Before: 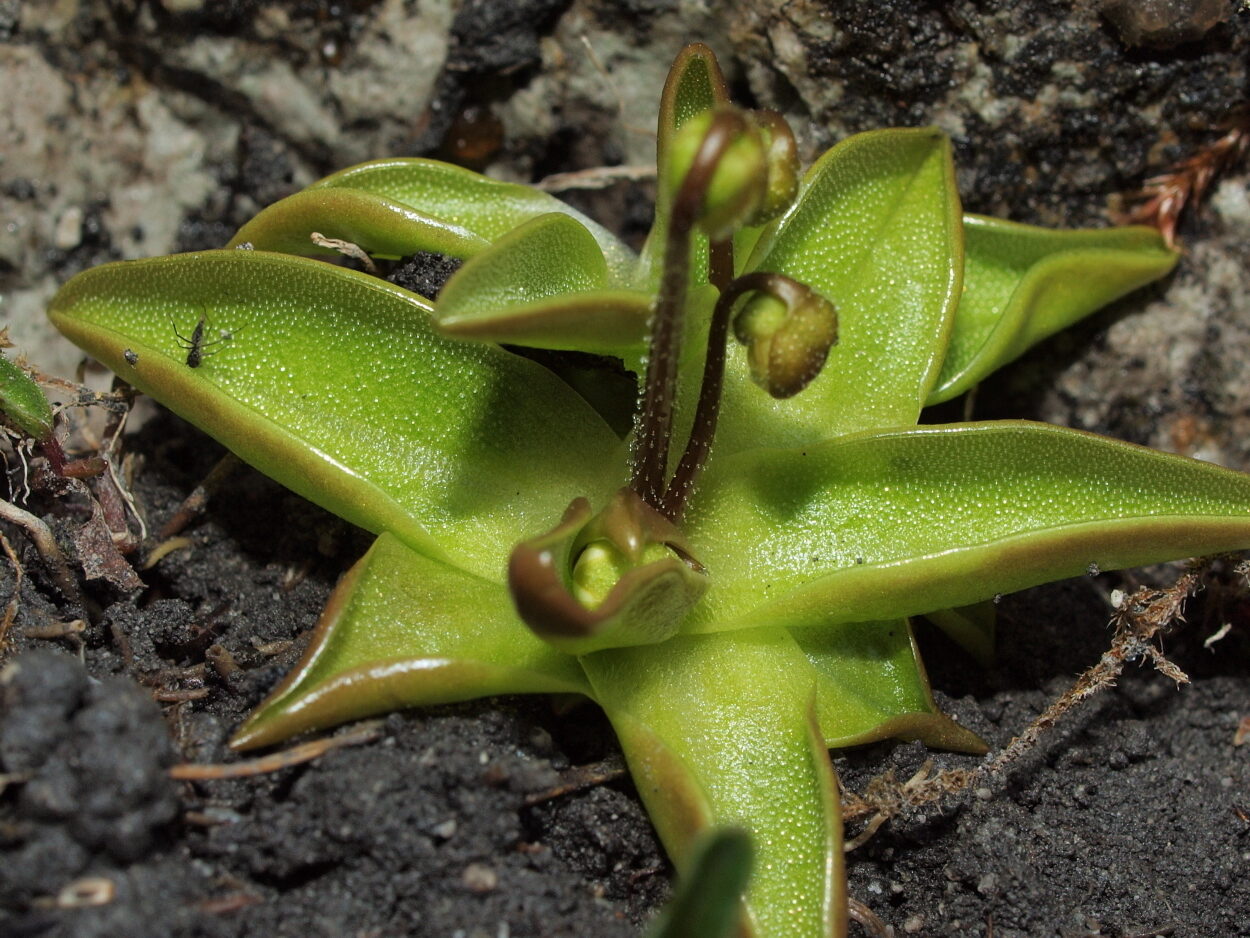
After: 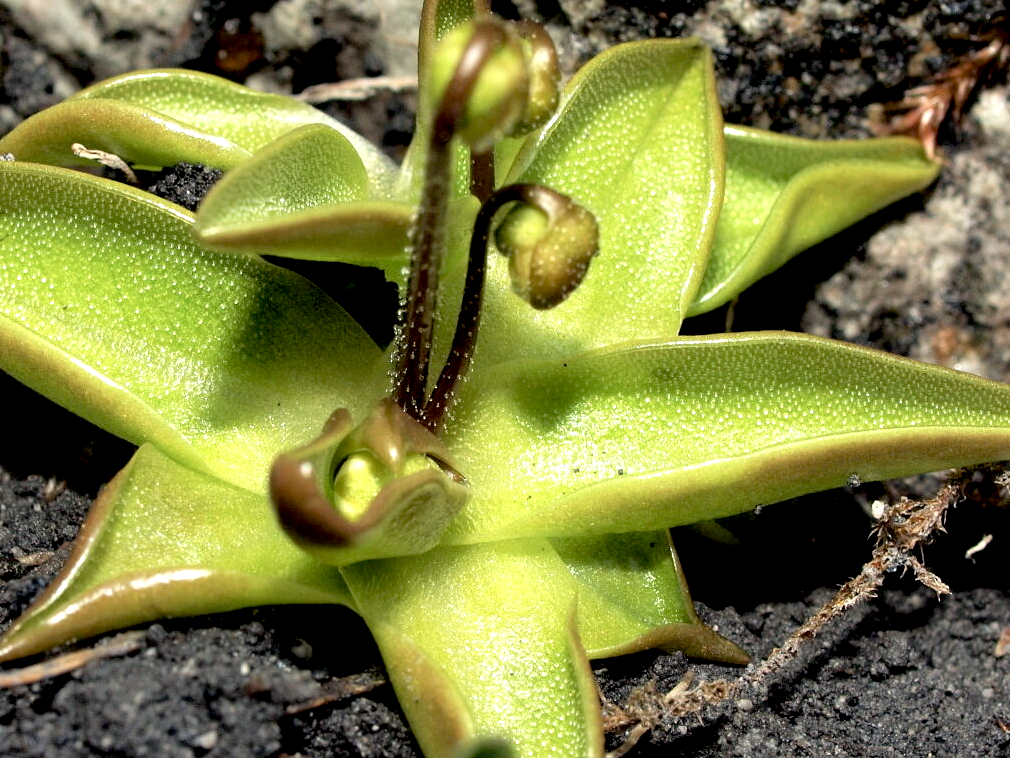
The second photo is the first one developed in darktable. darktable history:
crop: left 19.159%, top 9.58%, bottom 9.58%
color correction: highlights a* 2.75, highlights b* 5, shadows a* -2.04, shadows b* -4.84, saturation 0.8
exposure: black level correction 0.011, exposure 1.088 EV, compensate exposure bias true, compensate highlight preservation false
